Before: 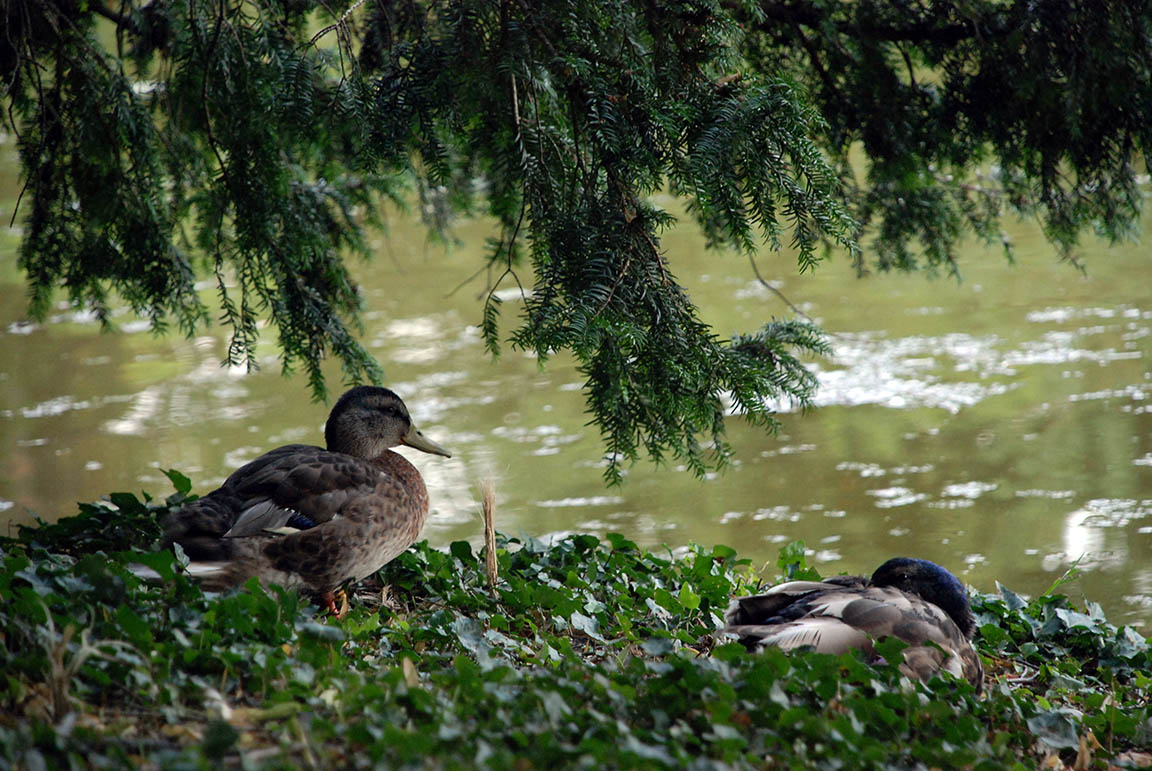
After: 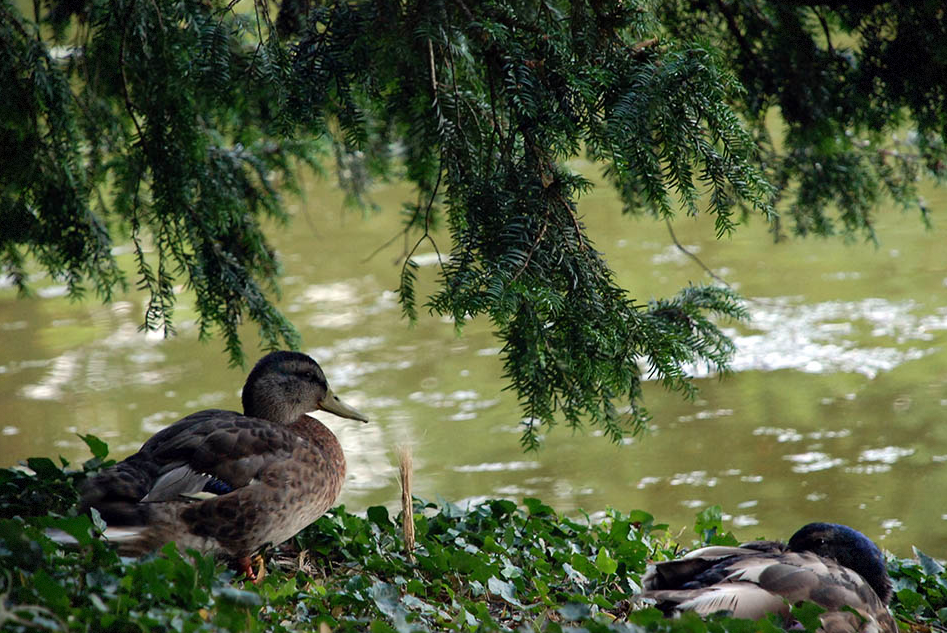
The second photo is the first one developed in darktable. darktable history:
crop and rotate: left 7.22%, top 4.655%, right 10.557%, bottom 13.161%
vignetting: fall-off start 97.17%, saturation 0.034, width/height ratio 1.181, dithering 8-bit output
velvia: strength 15.23%
